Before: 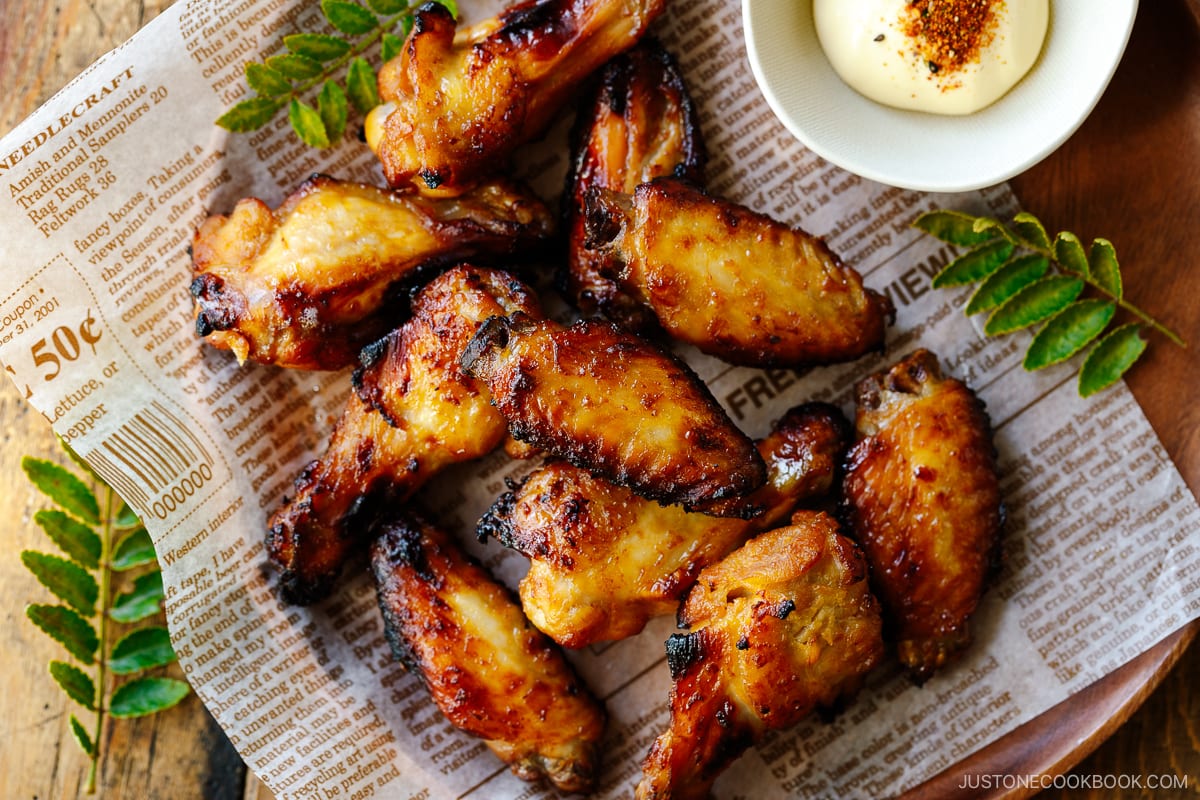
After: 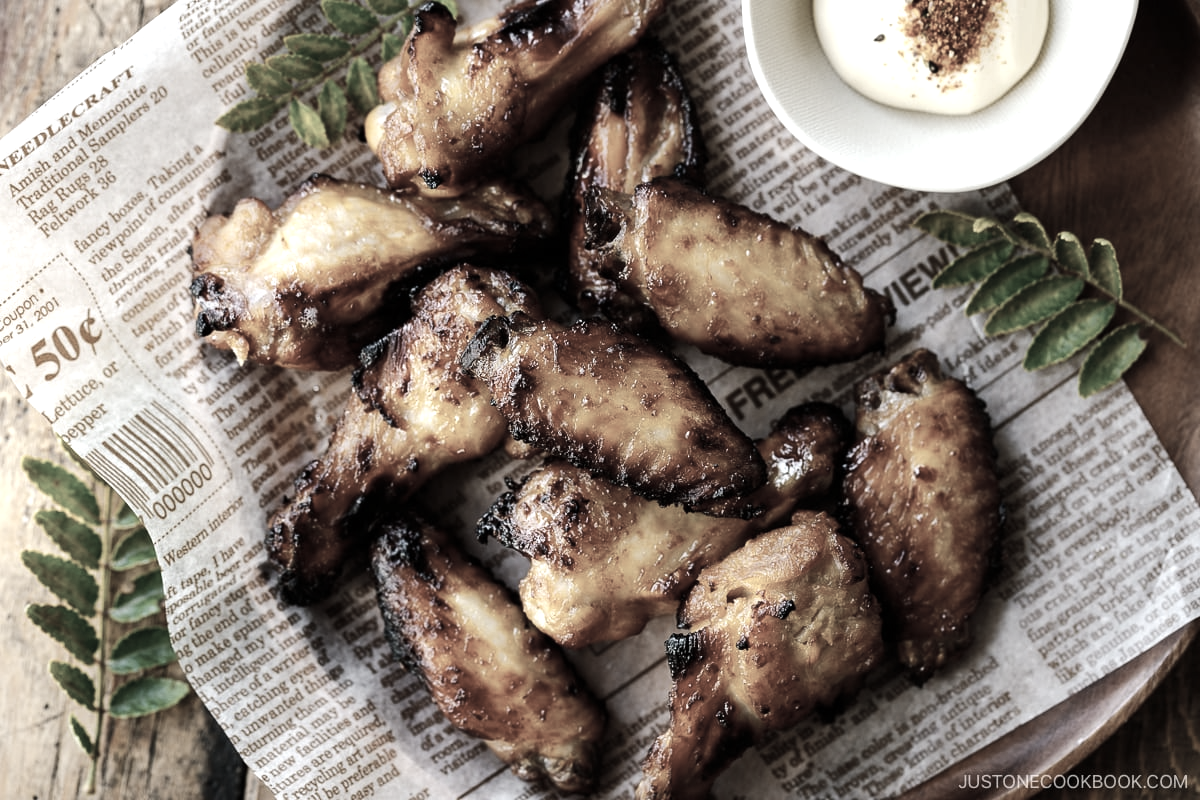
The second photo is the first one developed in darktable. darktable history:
tone equalizer: -8 EV -0.417 EV, -7 EV -0.389 EV, -6 EV -0.333 EV, -5 EV -0.222 EV, -3 EV 0.222 EV, -2 EV 0.333 EV, -1 EV 0.389 EV, +0 EV 0.417 EV, edges refinement/feathering 500, mask exposure compensation -1.57 EV, preserve details no
base curve: preserve colors none
color correction: saturation 0.3
